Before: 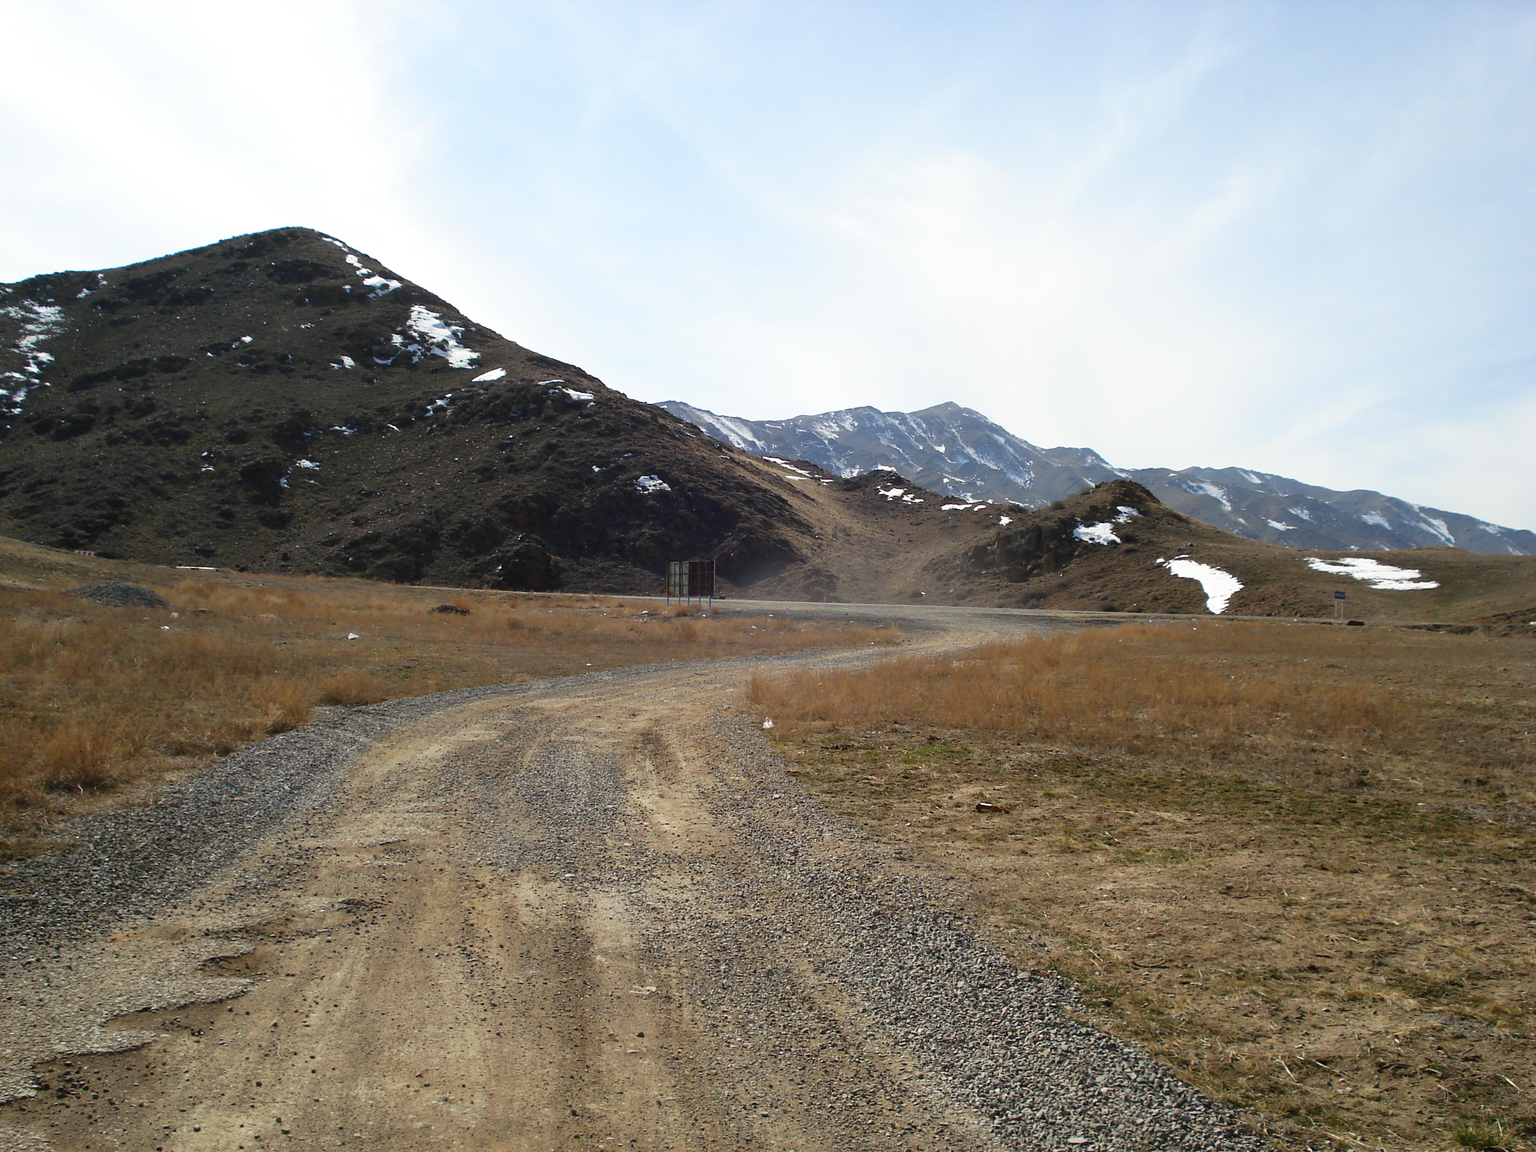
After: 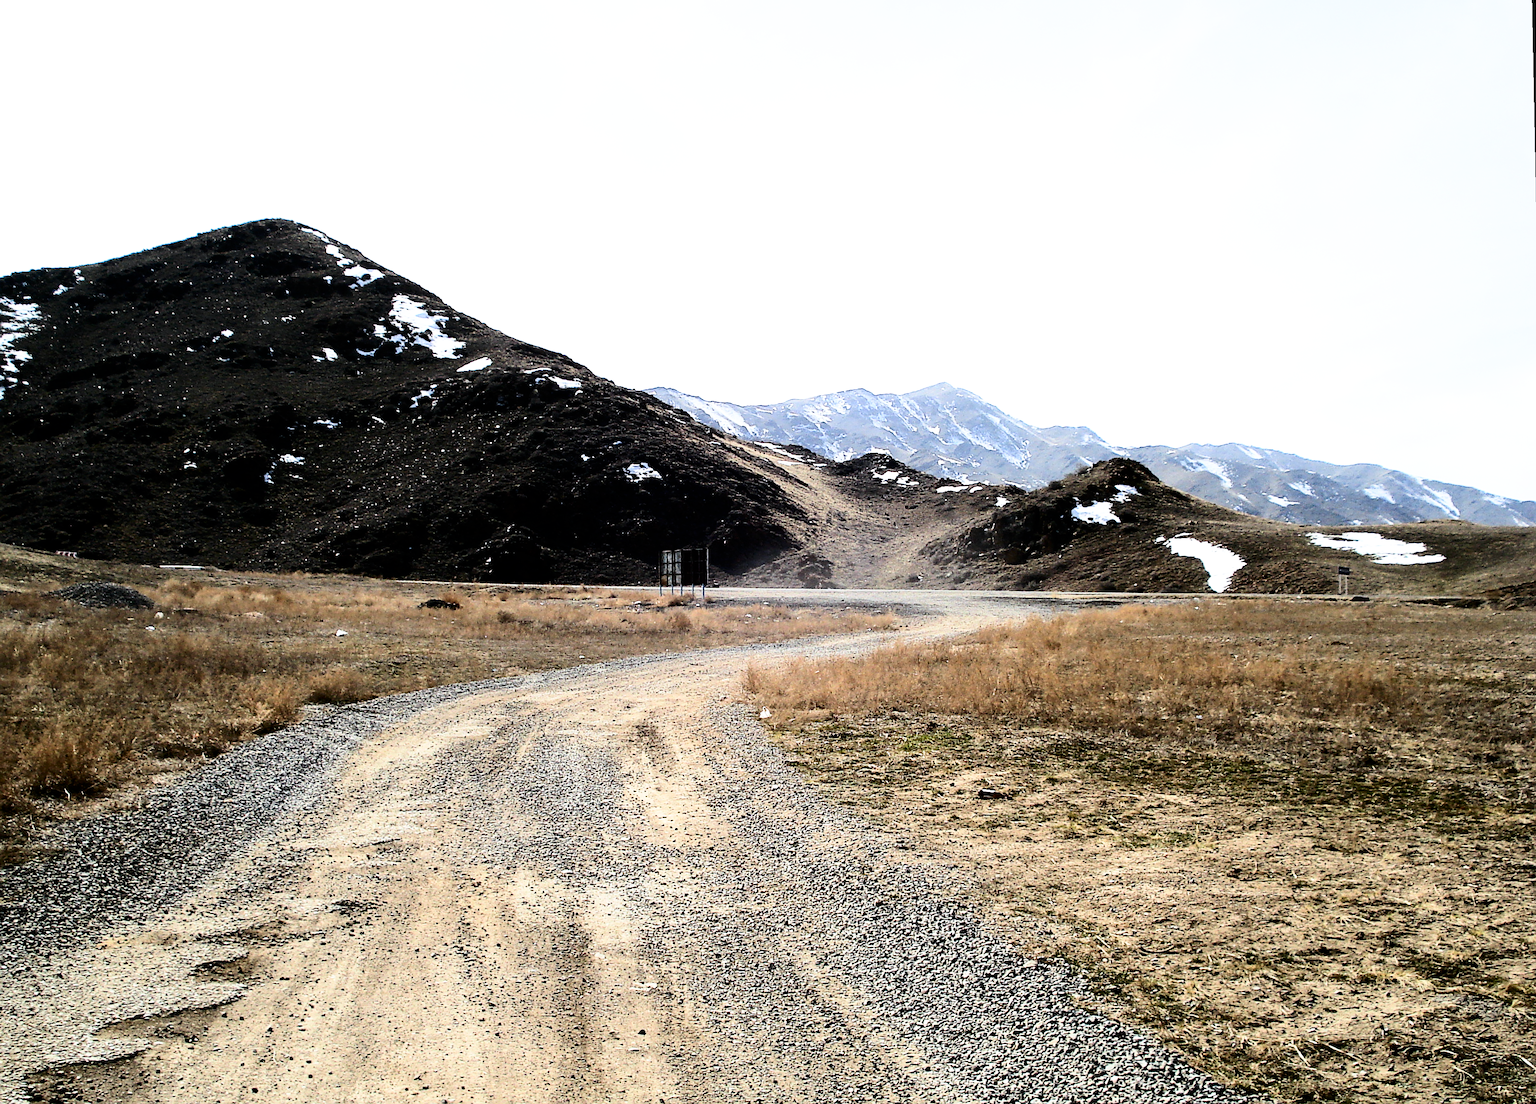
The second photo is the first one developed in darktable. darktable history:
white balance: red 0.983, blue 1.036
exposure: exposure 0.564 EV, compensate highlight preservation false
crop: left 1.964%, top 3.251%, right 1.122%, bottom 4.933%
sharpen: on, module defaults
rotate and perspective: rotation -1.17°, automatic cropping off
filmic rgb: black relative exposure -5 EV, white relative exposure 3.5 EV, hardness 3.19, contrast 1.2, highlights saturation mix -30%
contrast brightness saturation: contrast 0.28
tone equalizer: -8 EV -0.75 EV, -7 EV -0.7 EV, -6 EV -0.6 EV, -5 EV -0.4 EV, -3 EV 0.4 EV, -2 EV 0.6 EV, -1 EV 0.7 EV, +0 EV 0.75 EV, edges refinement/feathering 500, mask exposure compensation -1.57 EV, preserve details no
